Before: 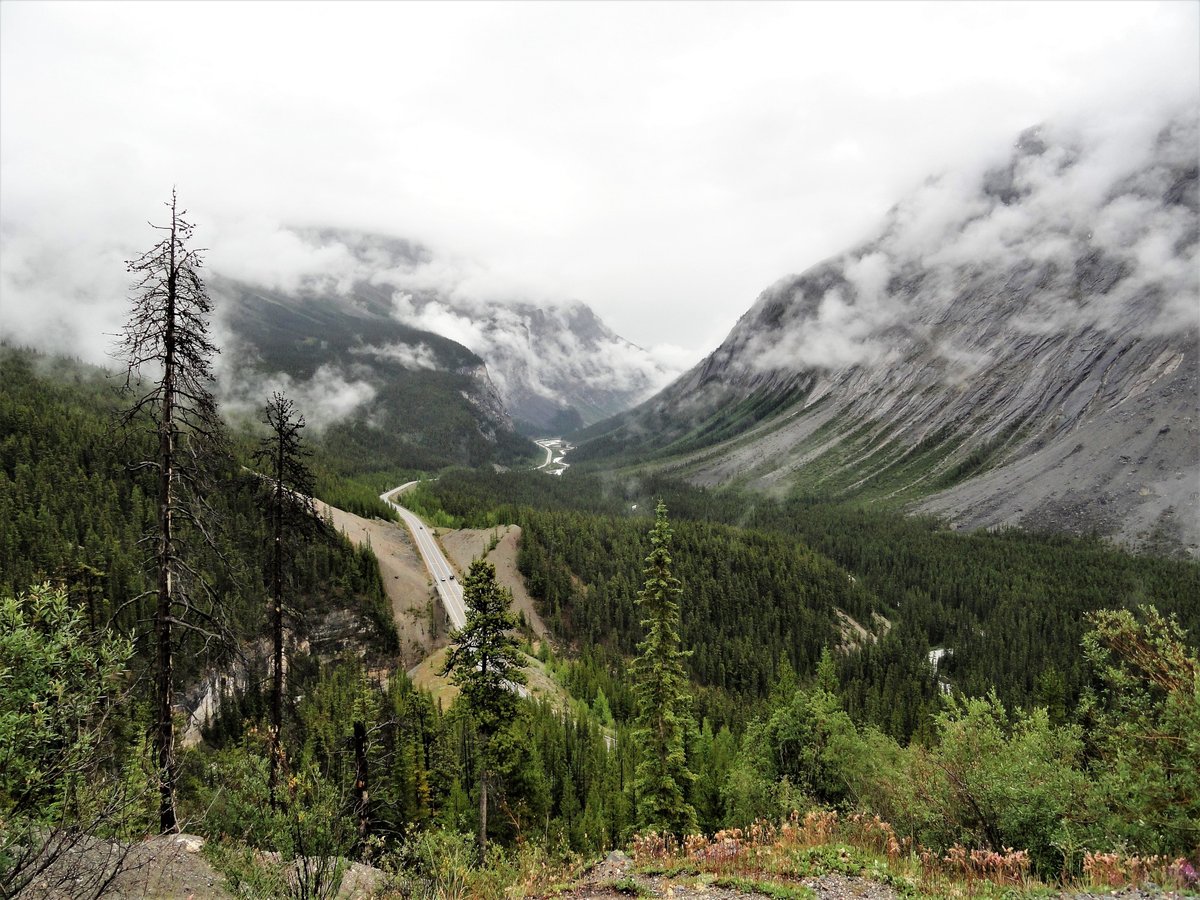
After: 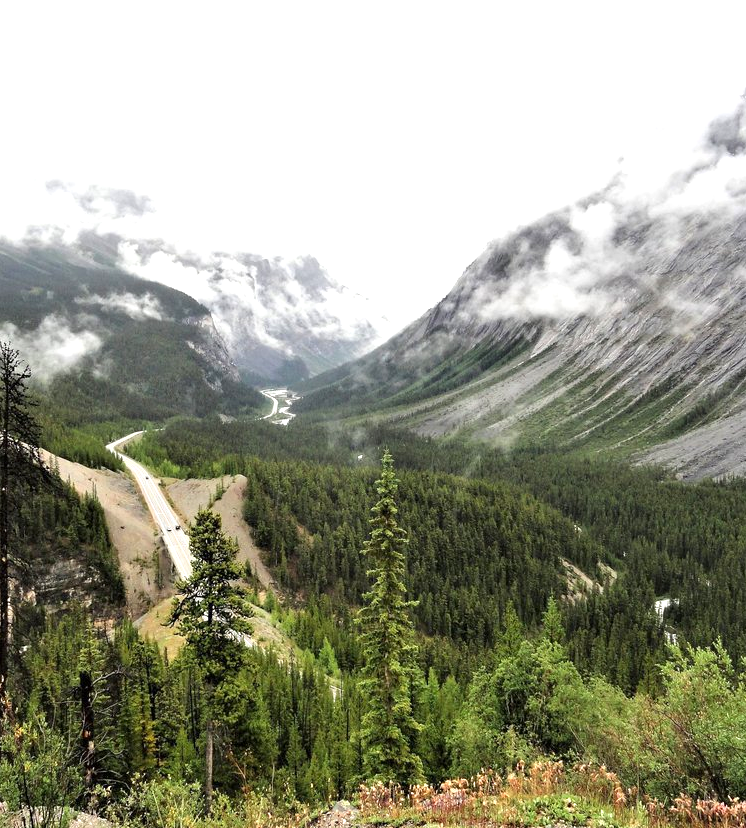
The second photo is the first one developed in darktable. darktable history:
exposure: exposure 0.745 EV, compensate highlight preservation false
crop and rotate: left 22.879%, top 5.626%, right 14.891%, bottom 2.363%
